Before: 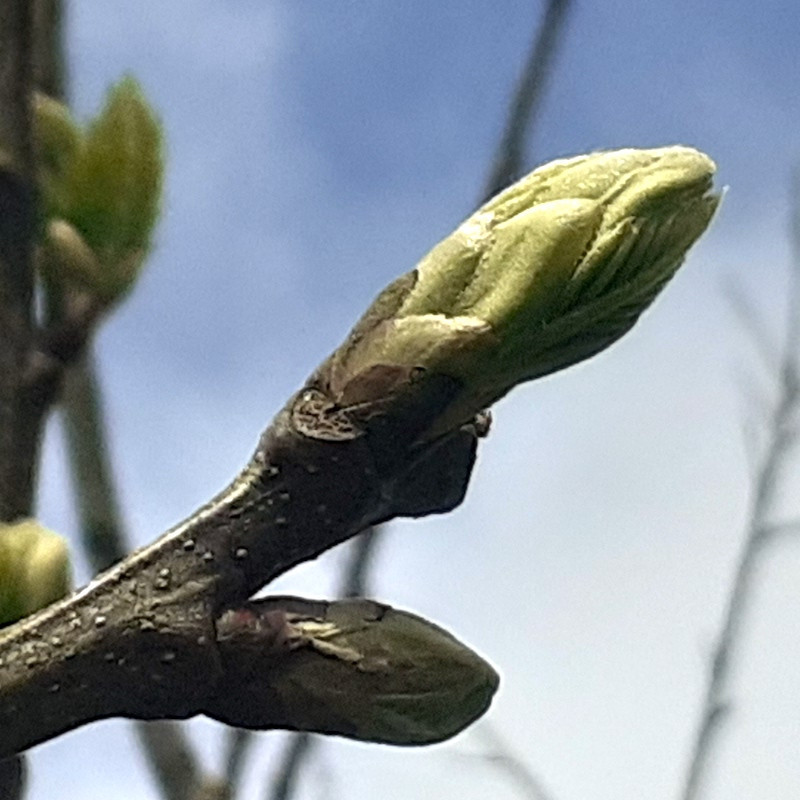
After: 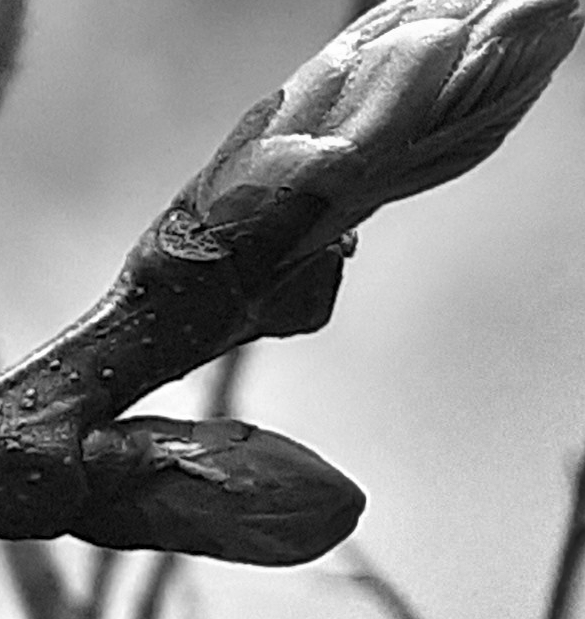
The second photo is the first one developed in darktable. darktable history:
crop: left 16.858%, top 22.502%, right 9.134%
shadows and highlights: shadows 24.21, highlights -77, shadows color adjustment 99.17%, highlights color adjustment 0.471%, soften with gaussian
color zones: curves: ch1 [(0, -0.394) (0.143, -0.394) (0.286, -0.394) (0.429, -0.392) (0.571, -0.391) (0.714, -0.391) (0.857, -0.391) (1, -0.394)]
